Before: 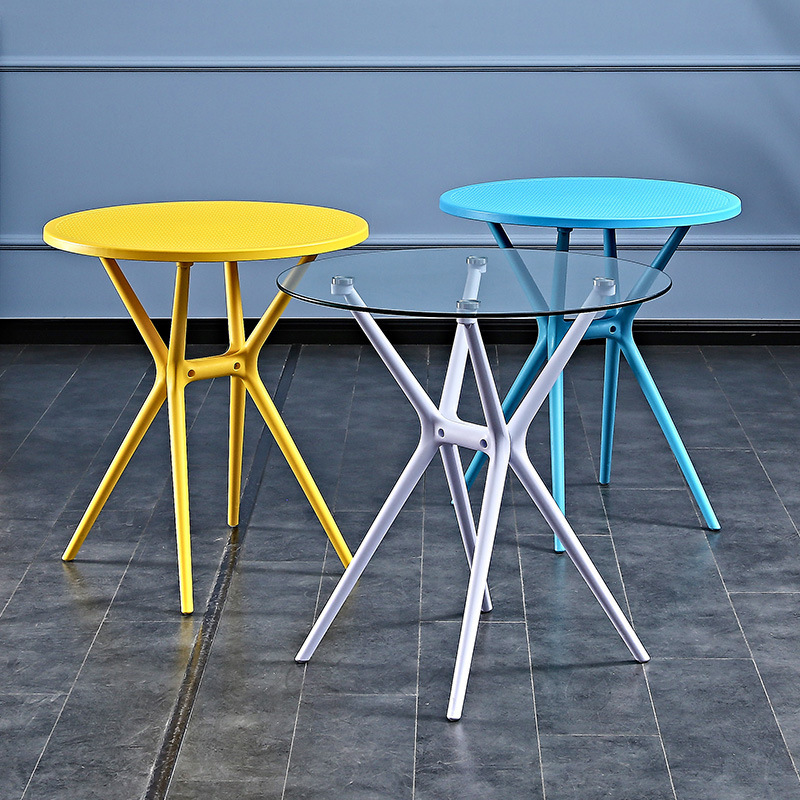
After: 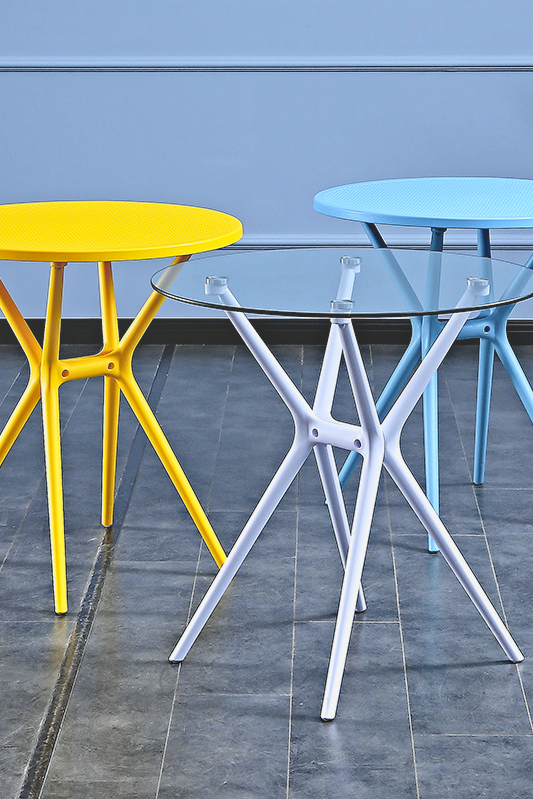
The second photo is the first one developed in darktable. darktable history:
crop and rotate: left 15.754%, right 17.579%
tone curve: curves: ch0 [(0, 0) (0.07, 0.052) (0.23, 0.254) (0.486, 0.53) (0.822, 0.825) (0.994, 0.955)]; ch1 [(0, 0) (0.226, 0.261) (0.379, 0.442) (0.469, 0.472) (0.495, 0.495) (0.514, 0.504) (0.561, 0.568) (0.59, 0.612) (1, 1)]; ch2 [(0, 0) (0.269, 0.299) (0.459, 0.441) (0.498, 0.499) (0.523, 0.52) (0.586, 0.569) (0.635, 0.617) (0.659, 0.681) (0.718, 0.764) (1, 1)], color space Lab, independent channels, preserve colors none
bloom: size 38%, threshold 95%, strength 30%
